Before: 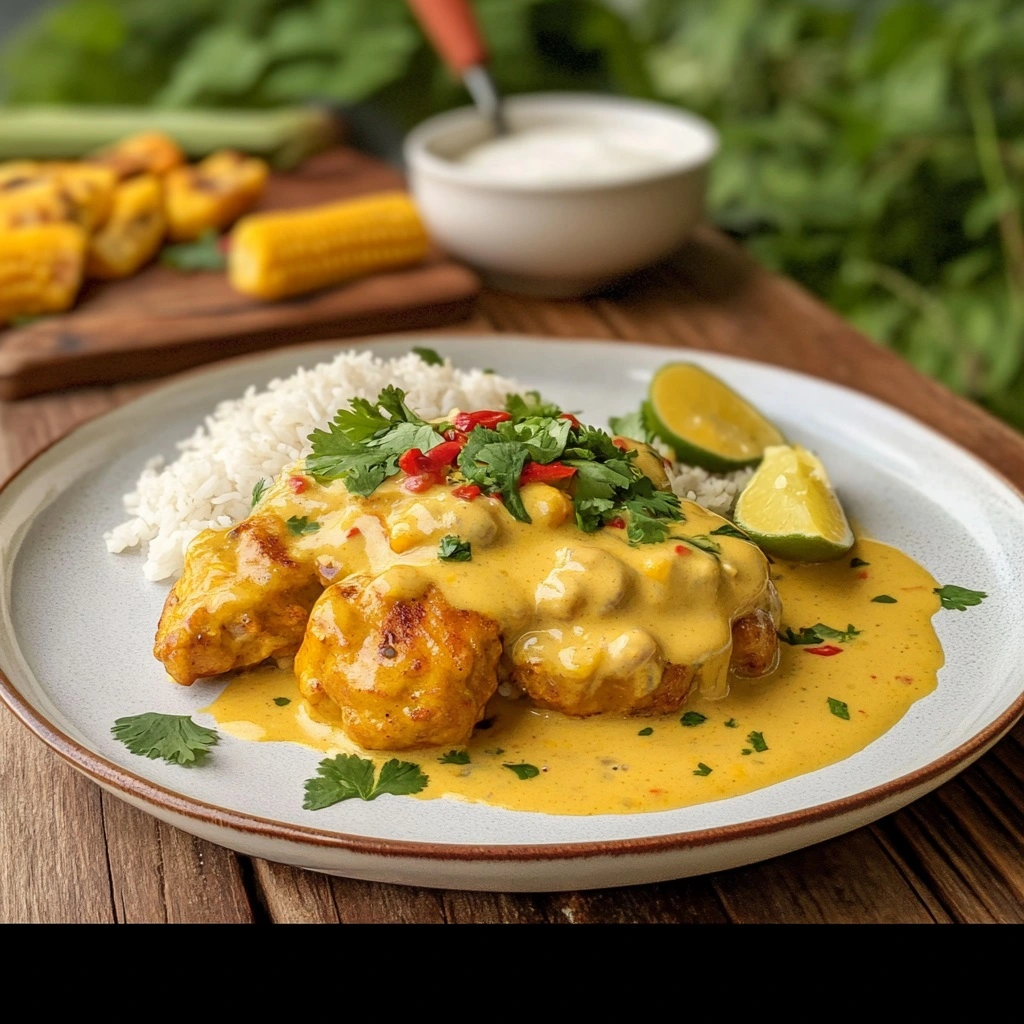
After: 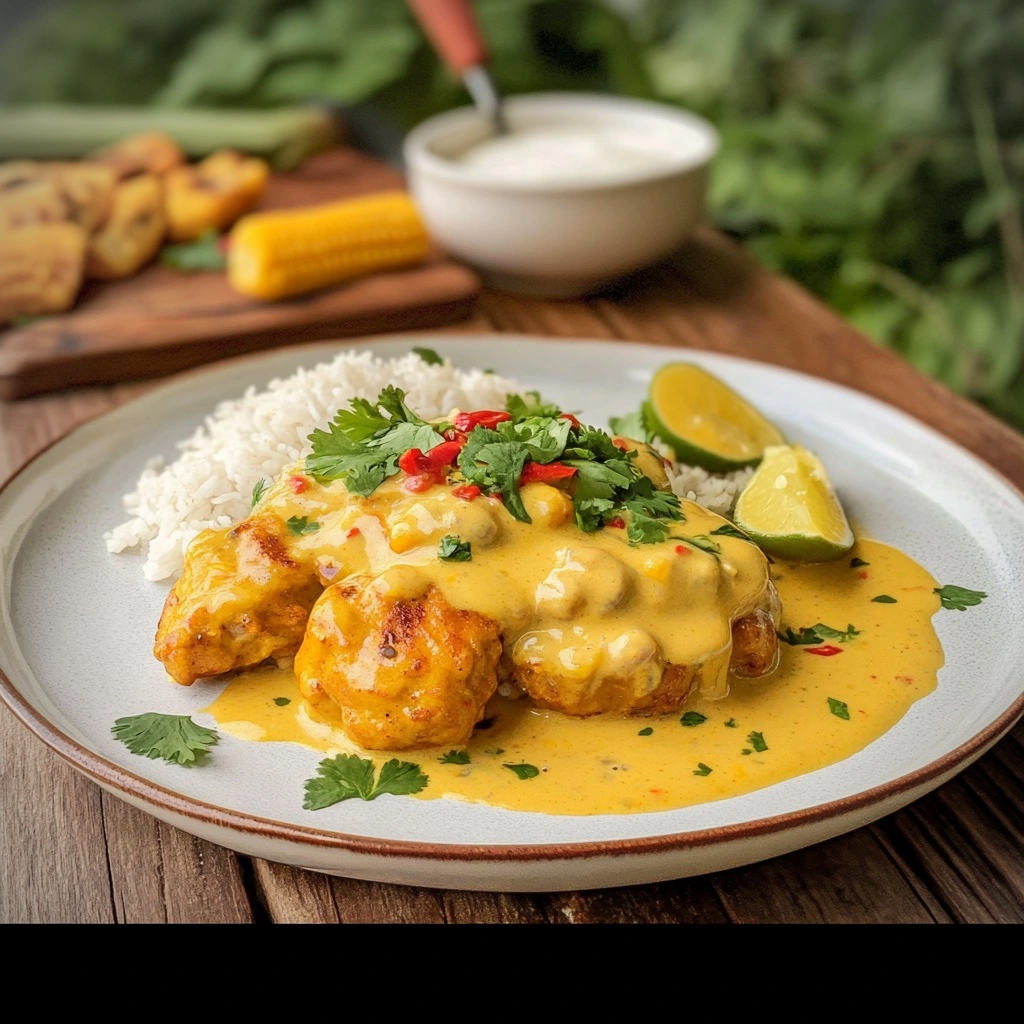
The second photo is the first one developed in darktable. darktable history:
base curve: curves: ch0 [(0, 0) (0.262, 0.32) (0.722, 0.705) (1, 1)]
vignetting: automatic ratio true
